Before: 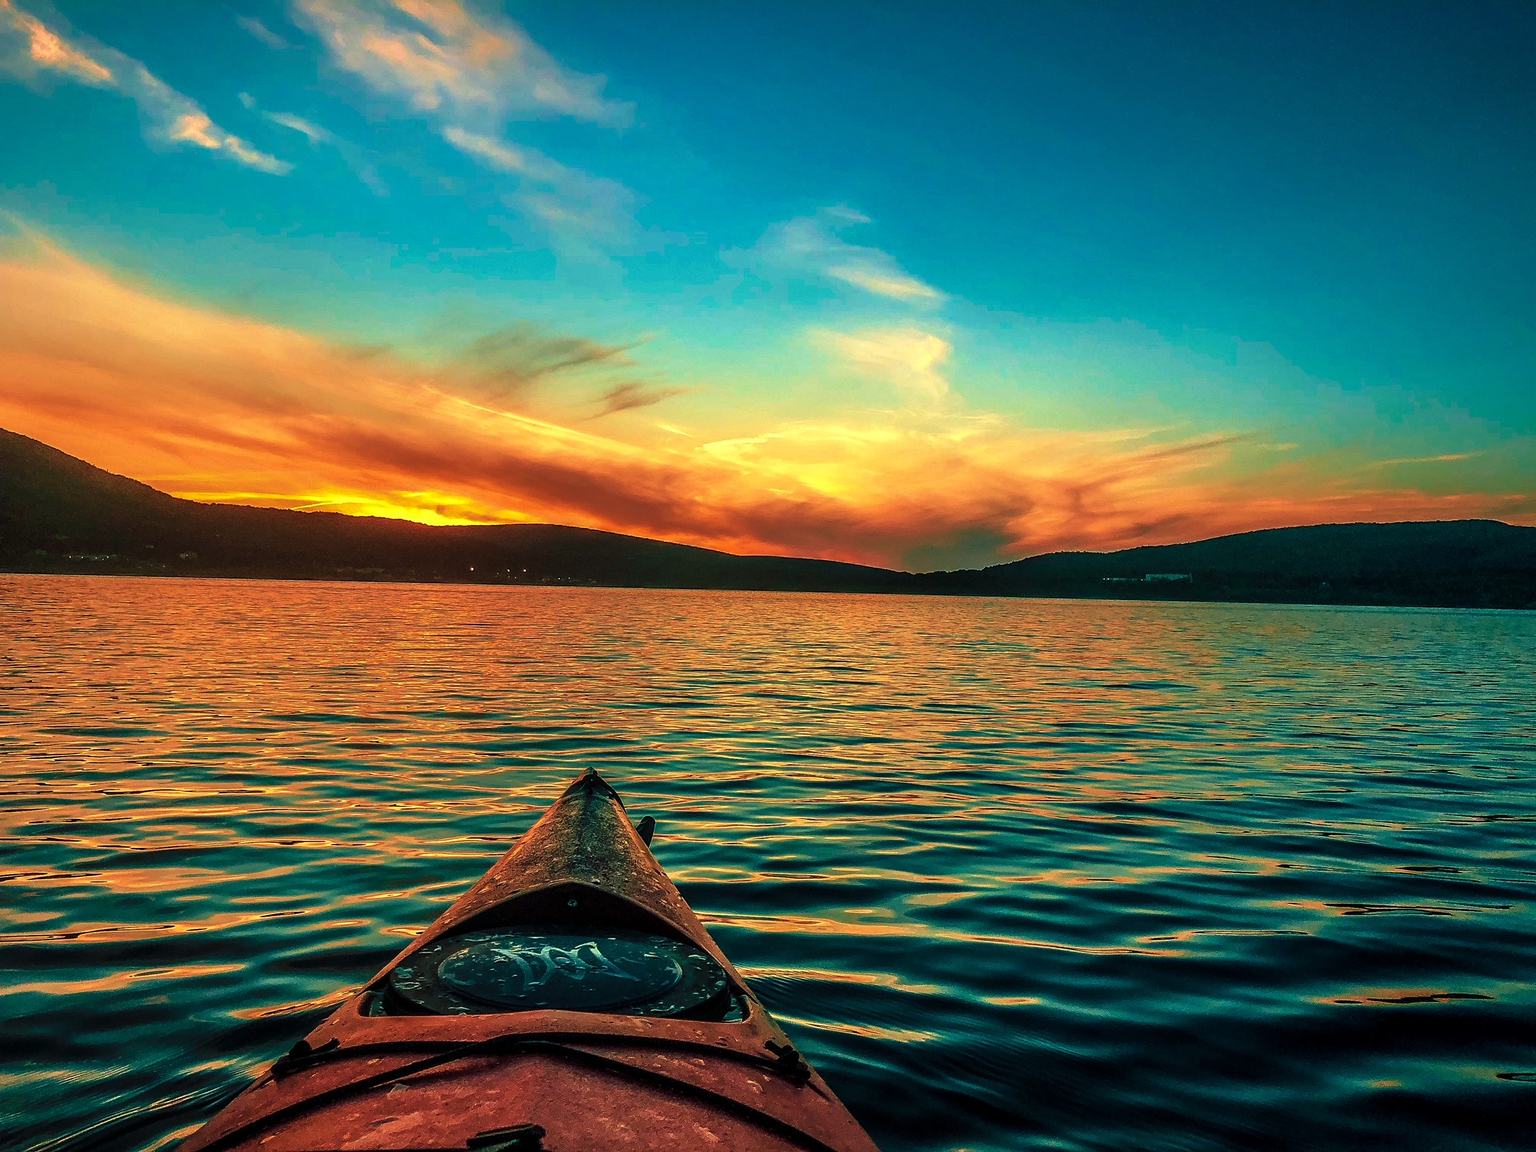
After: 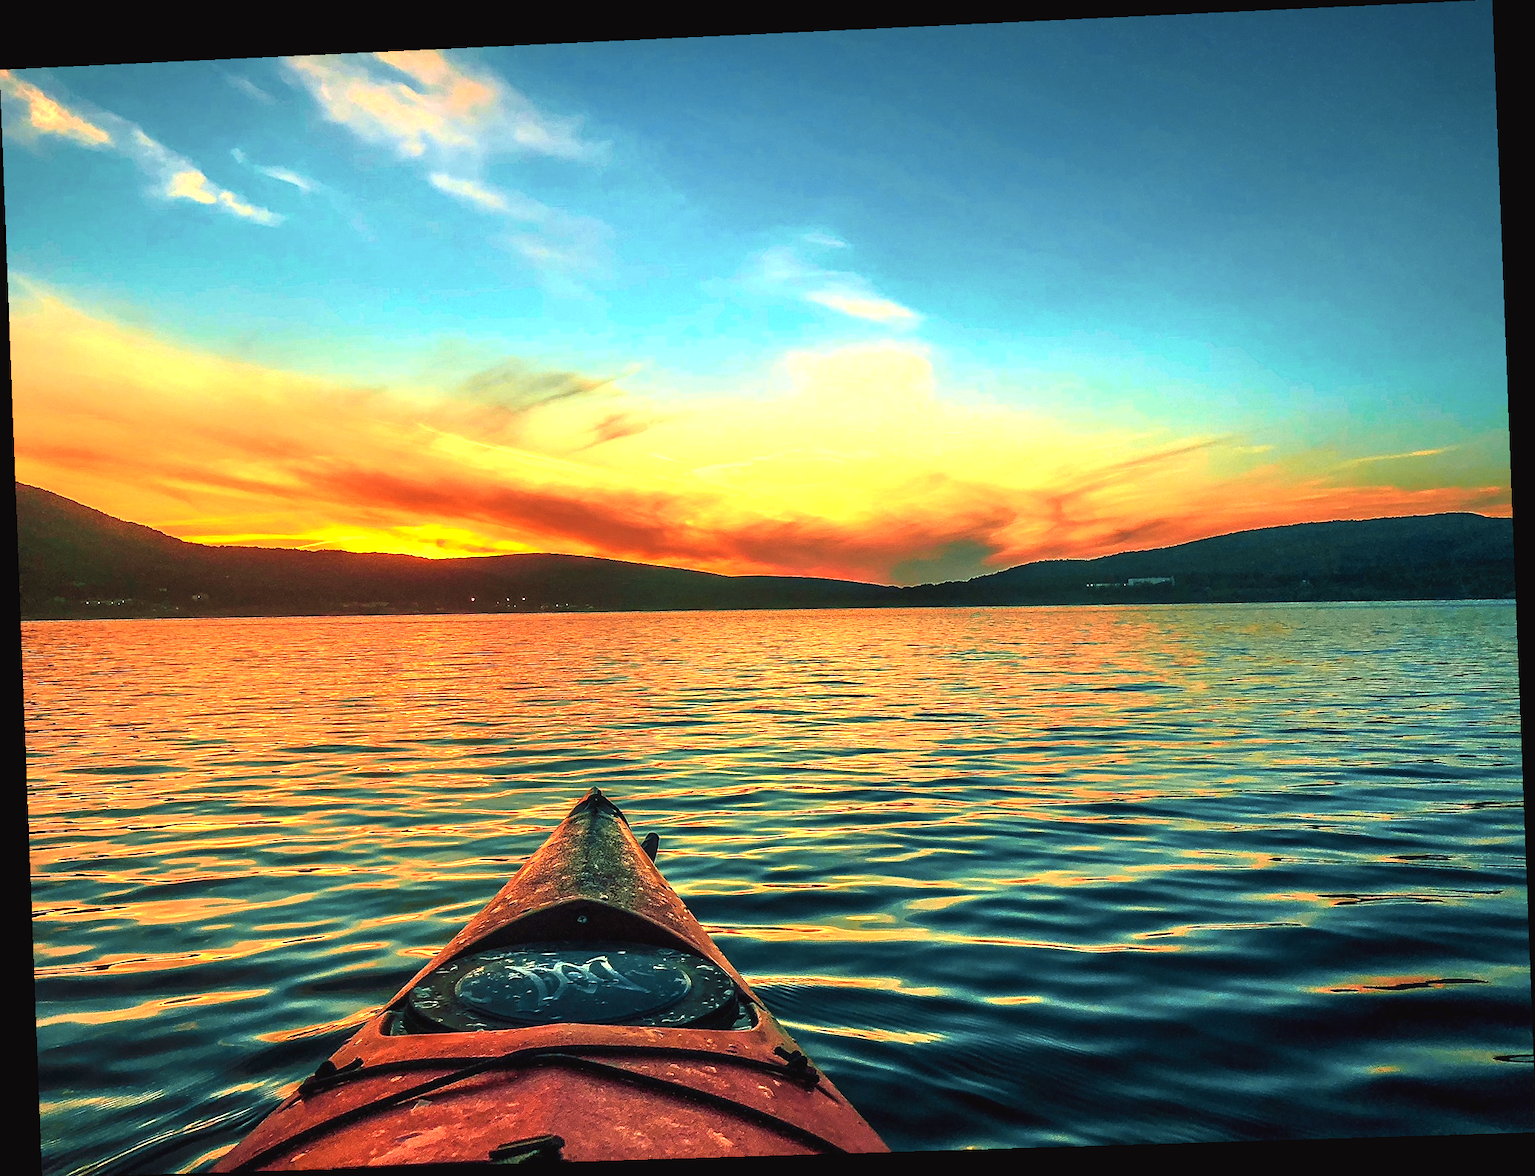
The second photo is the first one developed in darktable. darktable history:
exposure: black level correction 0, exposure 1 EV, compensate exposure bias true, compensate highlight preservation false
rotate and perspective: rotation -2.22°, lens shift (horizontal) -0.022, automatic cropping off
tone curve: curves: ch0 [(0, 0.024) (0.119, 0.146) (0.474, 0.464) (0.718, 0.721) (0.817, 0.839) (1, 0.998)]; ch1 [(0, 0) (0.377, 0.416) (0.439, 0.451) (0.477, 0.477) (0.501, 0.504) (0.538, 0.544) (0.58, 0.602) (0.664, 0.676) (0.783, 0.804) (1, 1)]; ch2 [(0, 0) (0.38, 0.405) (0.463, 0.456) (0.498, 0.497) (0.524, 0.535) (0.578, 0.576) (0.648, 0.665) (1, 1)], color space Lab, independent channels, preserve colors none
